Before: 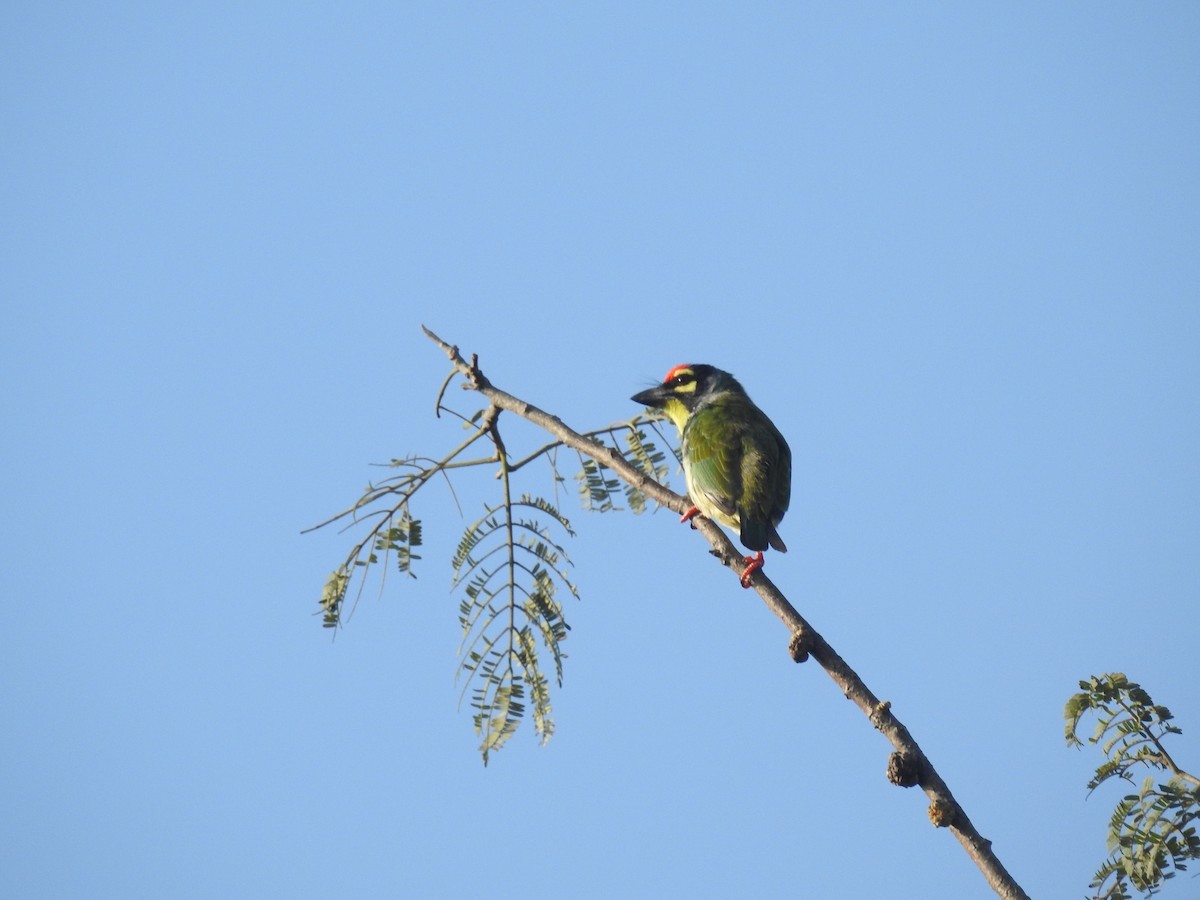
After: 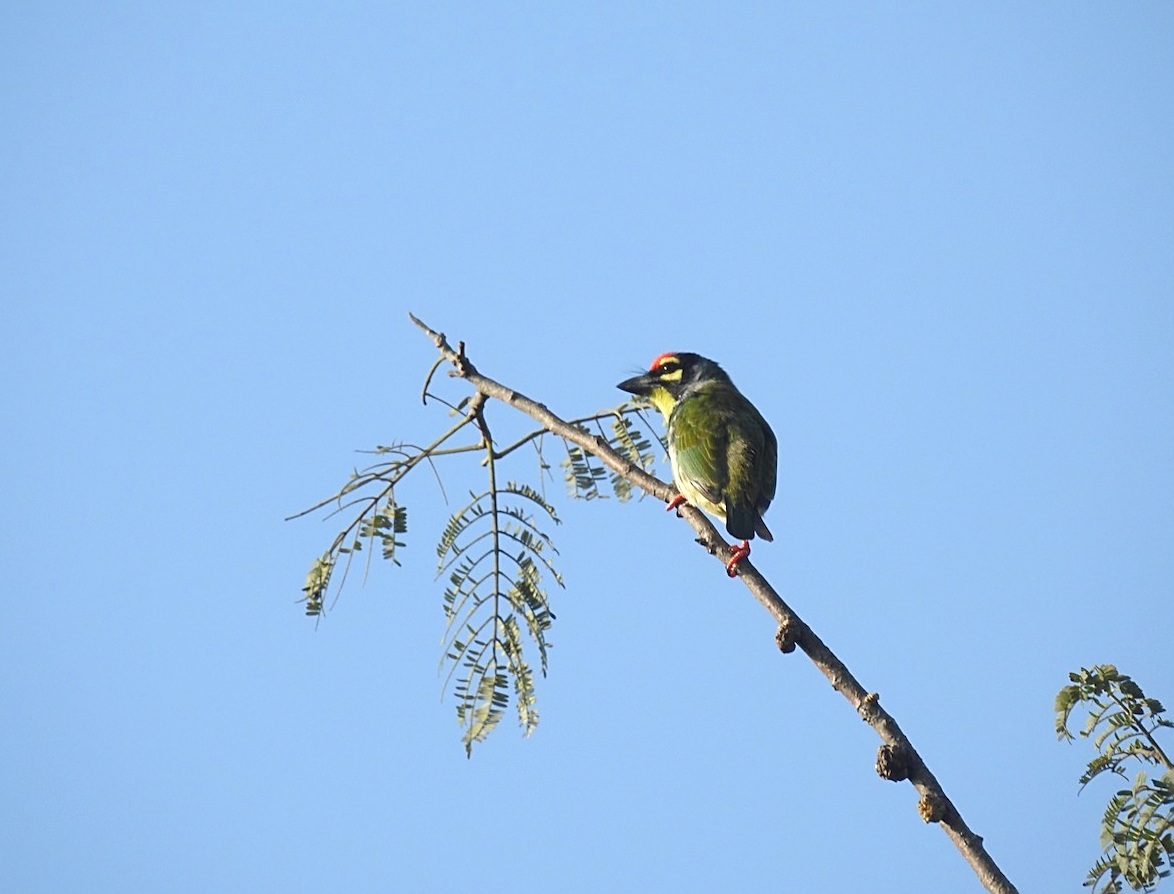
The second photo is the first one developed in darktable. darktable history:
sharpen: amount 0.55
levels: levels [0, 0.476, 0.951]
rotate and perspective: rotation 0.226°, lens shift (vertical) -0.042, crop left 0.023, crop right 0.982, crop top 0.006, crop bottom 0.994
